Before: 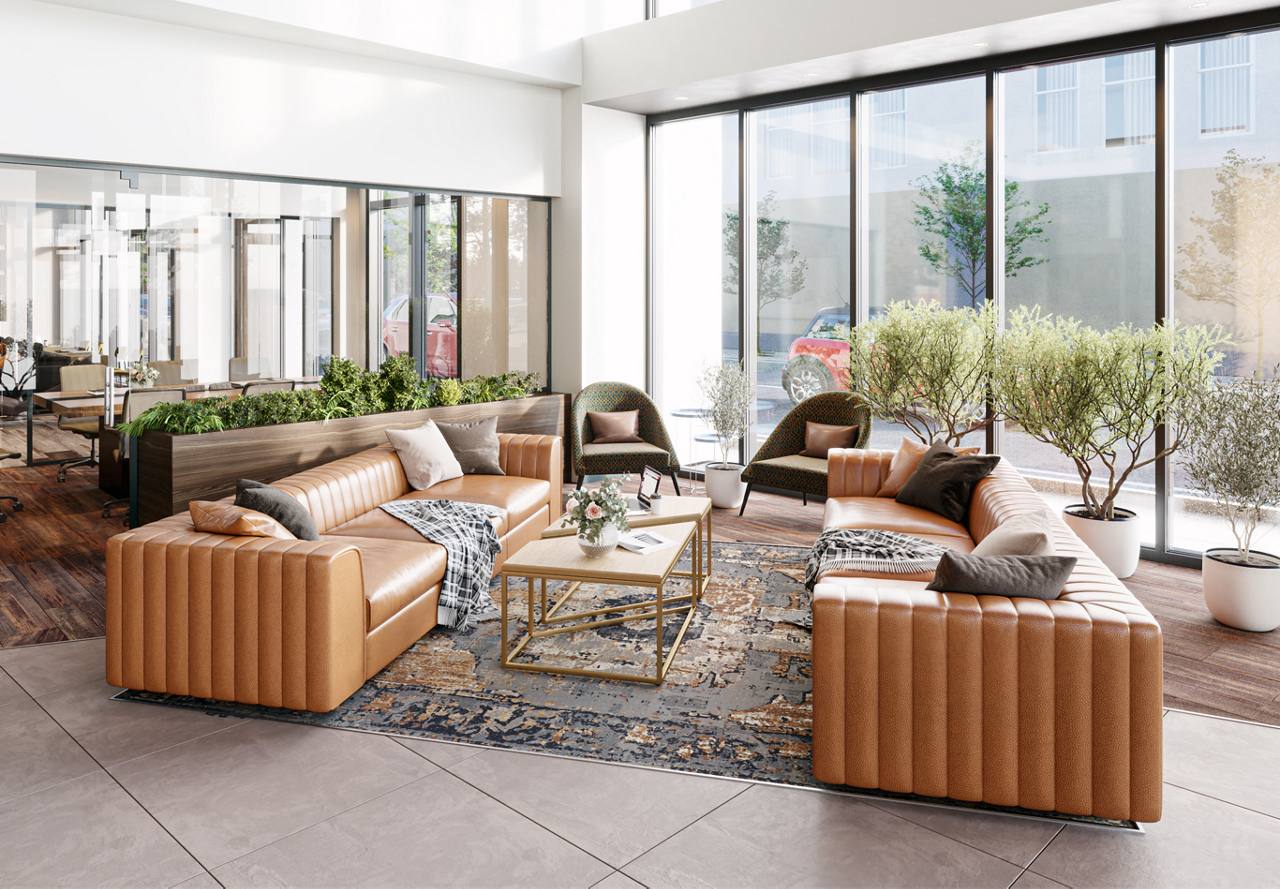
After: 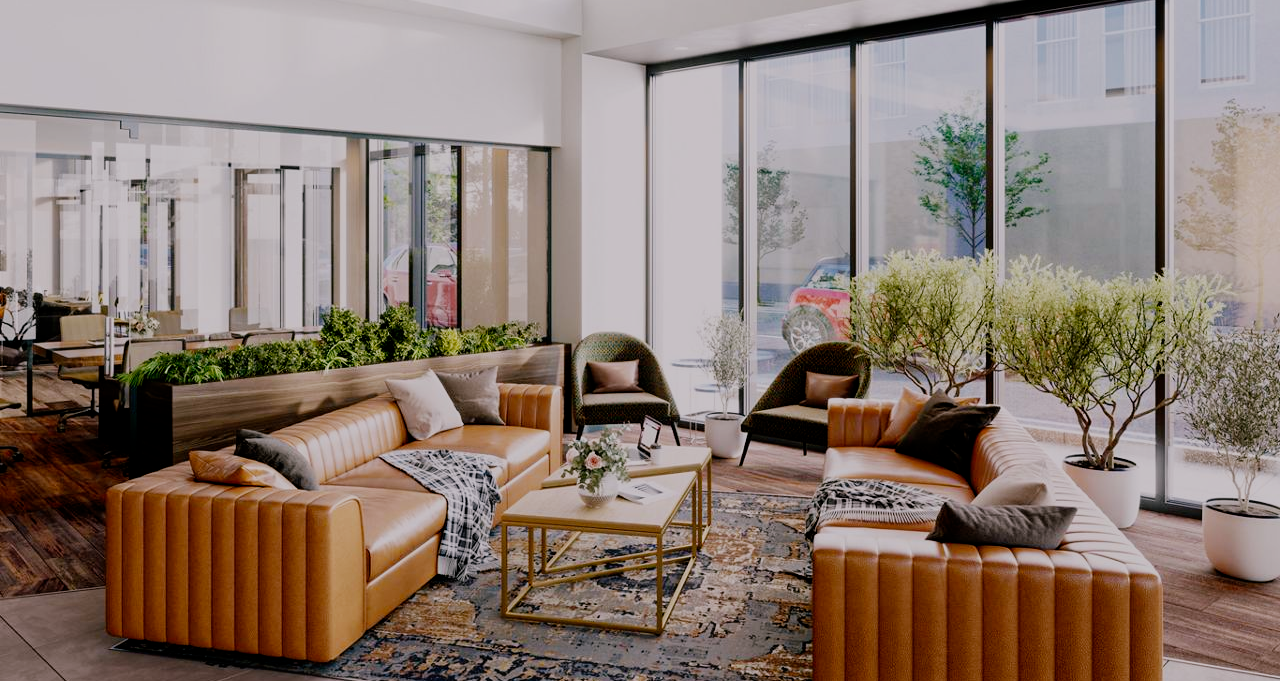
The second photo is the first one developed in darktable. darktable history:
color balance rgb: shadows lift › chroma 2%, shadows lift › hue 217.2°, power › chroma 0.25%, power › hue 60°, highlights gain › chroma 1.5%, highlights gain › hue 309.6°, global offset › luminance -0.25%, perceptual saturation grading › global saturation 15%, global vibrance 15%
filmic rgb: middle gray luminance 29%, black relative exposure -10.3 EV, white relative exposure 5.5 EV, threshold 6 EV, target black luminance 0%, hardness 3.95, latitude 2.04%, contrast 1.132, highlights saturation mix 5%, shadows ↔ highlights balance 15.11%, preserve chrominance no, color science v3 (2019), use custom middle-gray values true, iterations of high-quality reconstruction 0, enable highlight reconstruction true
crop: top 5.667%, bottom 17.637%
